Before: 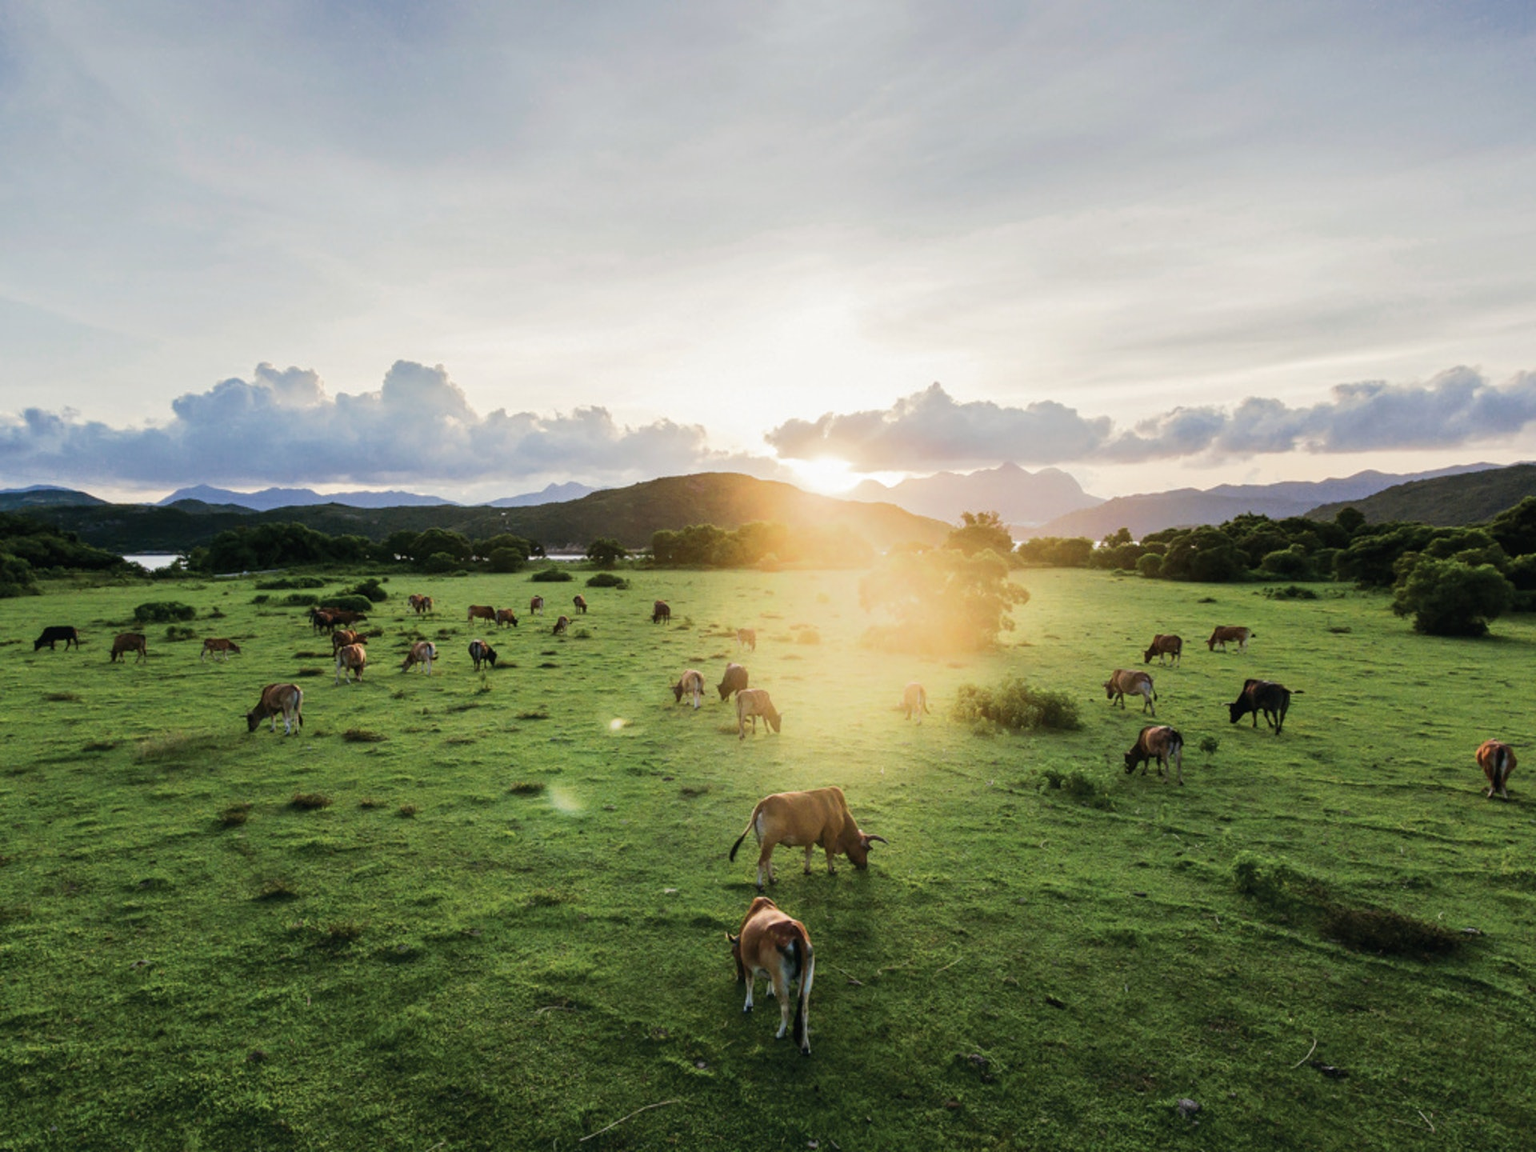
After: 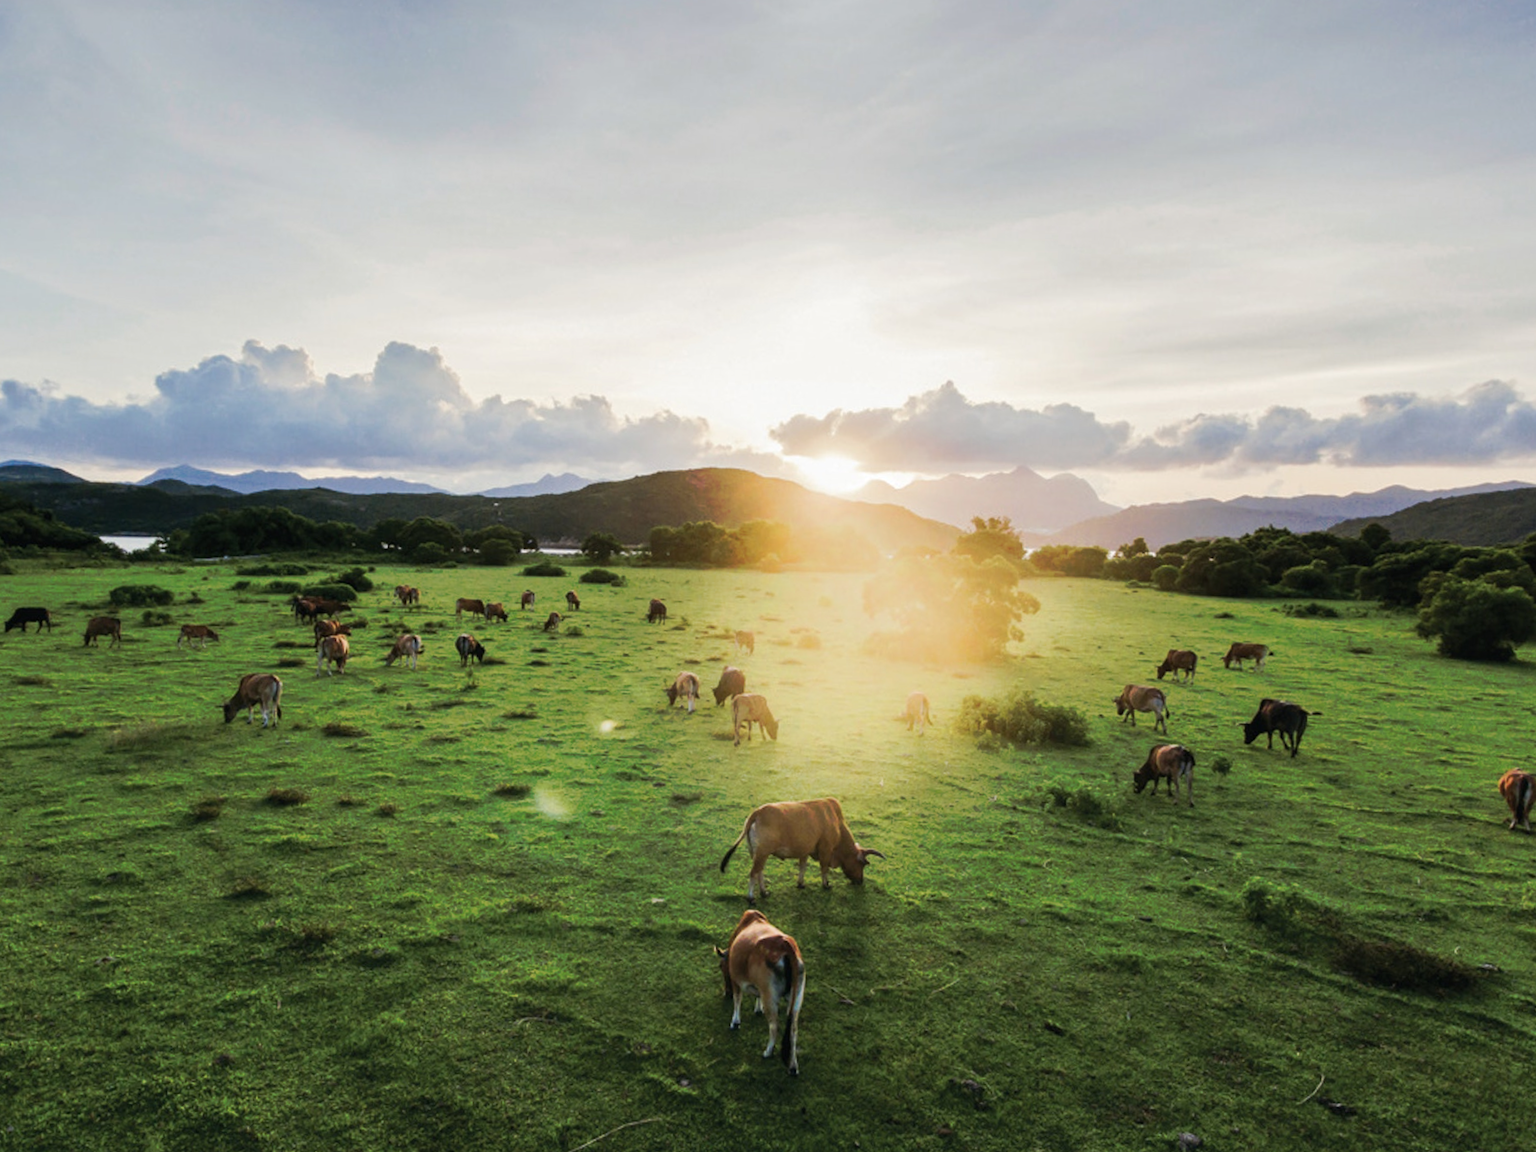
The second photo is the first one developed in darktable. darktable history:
crop and rotate: angle -1.69°
tone curve: curves: ch0 [(0, 0) (0.003, 0.003) (0.011, 0.011) (0.025, 0.024) (0.044, 0.042) (0.069, 0.066) (0.1, 0.095) (0.136, 0.129) (0.177, 0.169) (0.224, 0.214) (0.277, 0.264) (0.335, 0.319) (0.399, 0.38) (0.468, 0.446) (0.543, 0.558) (0.623, 0.636) (0.709, 0.719) (0.801, 0.807) (0.898, 0.901) (1, 1)], preserve colors none
